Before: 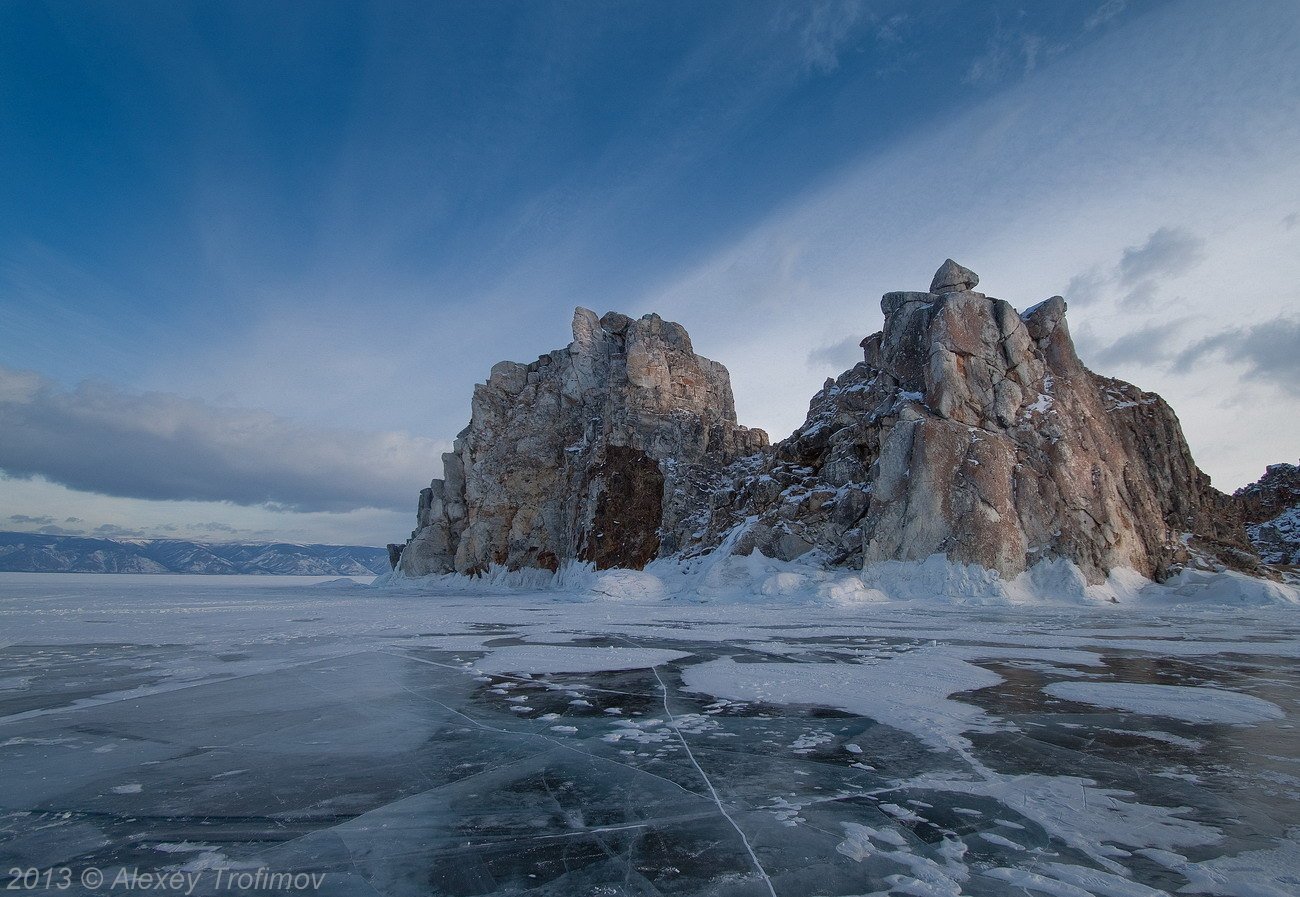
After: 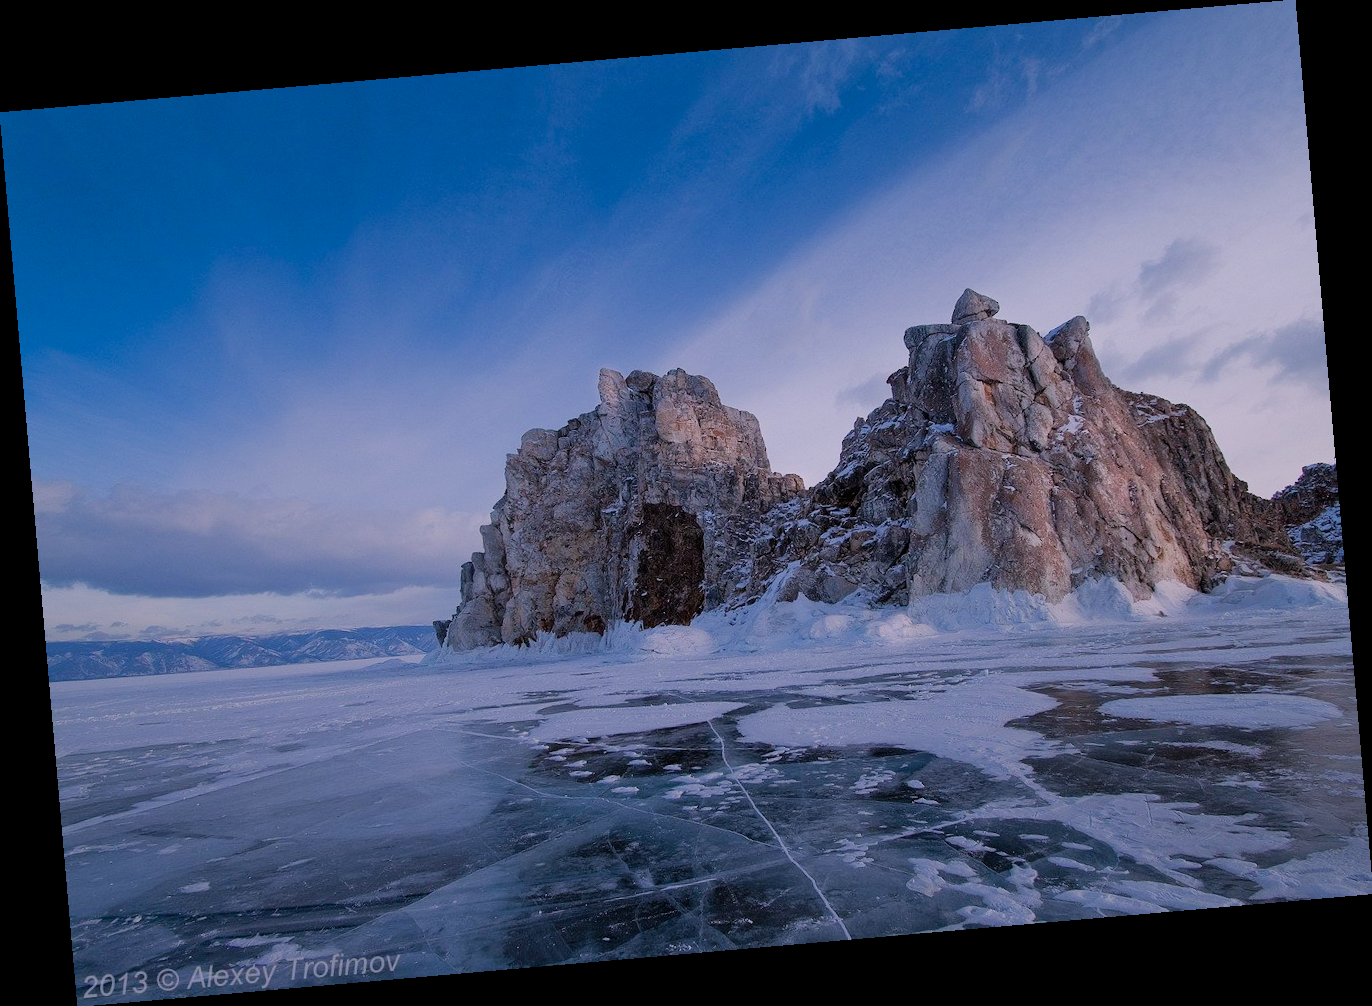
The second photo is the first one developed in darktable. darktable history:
white balance: red 1.066, blue 1.119
filmic rgb: black relative exposure -7.65 EV, white relative exposure 4.56 EV, hardness 3.61
rotate and perspective: rotation -4.98°, automatic cropping off
color balance rgb: linear chroma grading › shadows 19.44%, linear chroma grading › highlights 3.42%, linear chroma grading › mid-tones 10.16%
